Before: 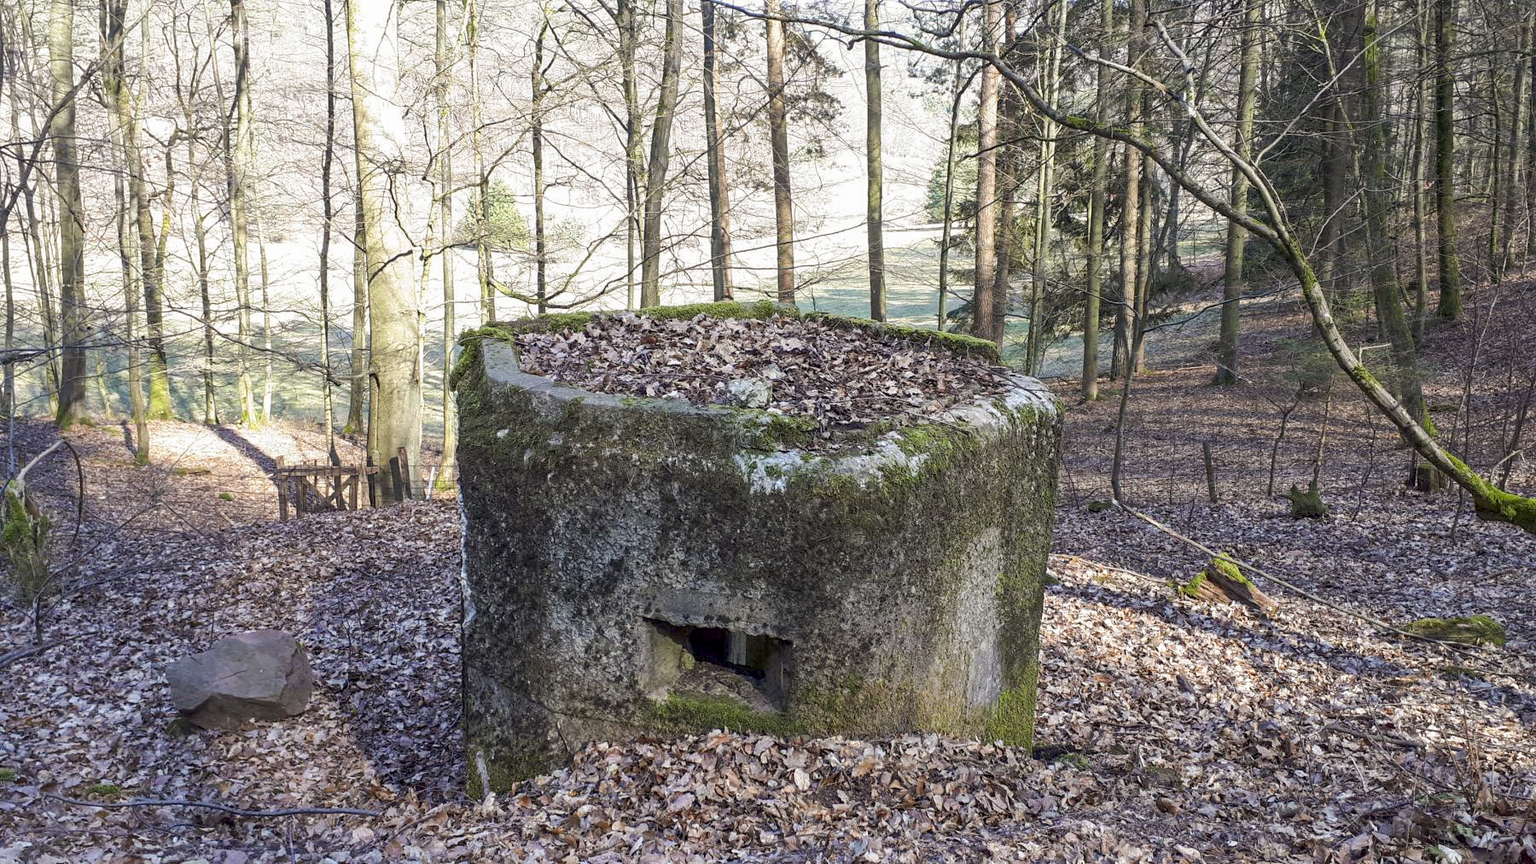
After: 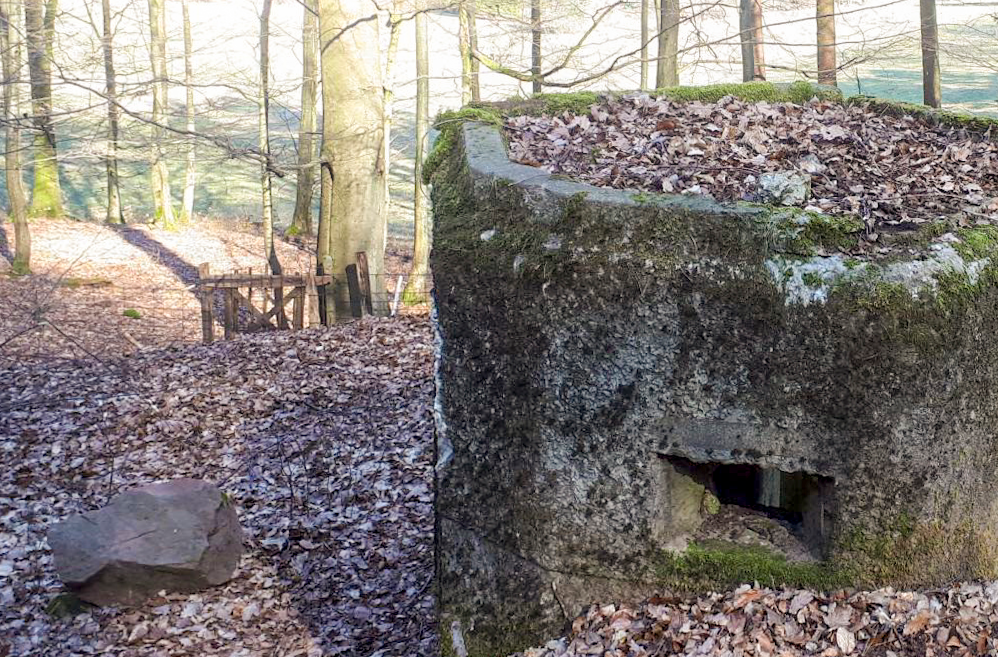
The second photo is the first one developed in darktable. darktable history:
bloom: size 15%, threshold 97%, strength 7%
crop: left 8.966%, top 23.852%, right 34.699%, bottom 4.703%
rotate and perspective: rotation -0.013°, lens shift (vertical) -0.027, lens shift (horizontal) 0.178, crop left 0.016, crop right 0.989, crop top 0.082, crop bottom 0.918
